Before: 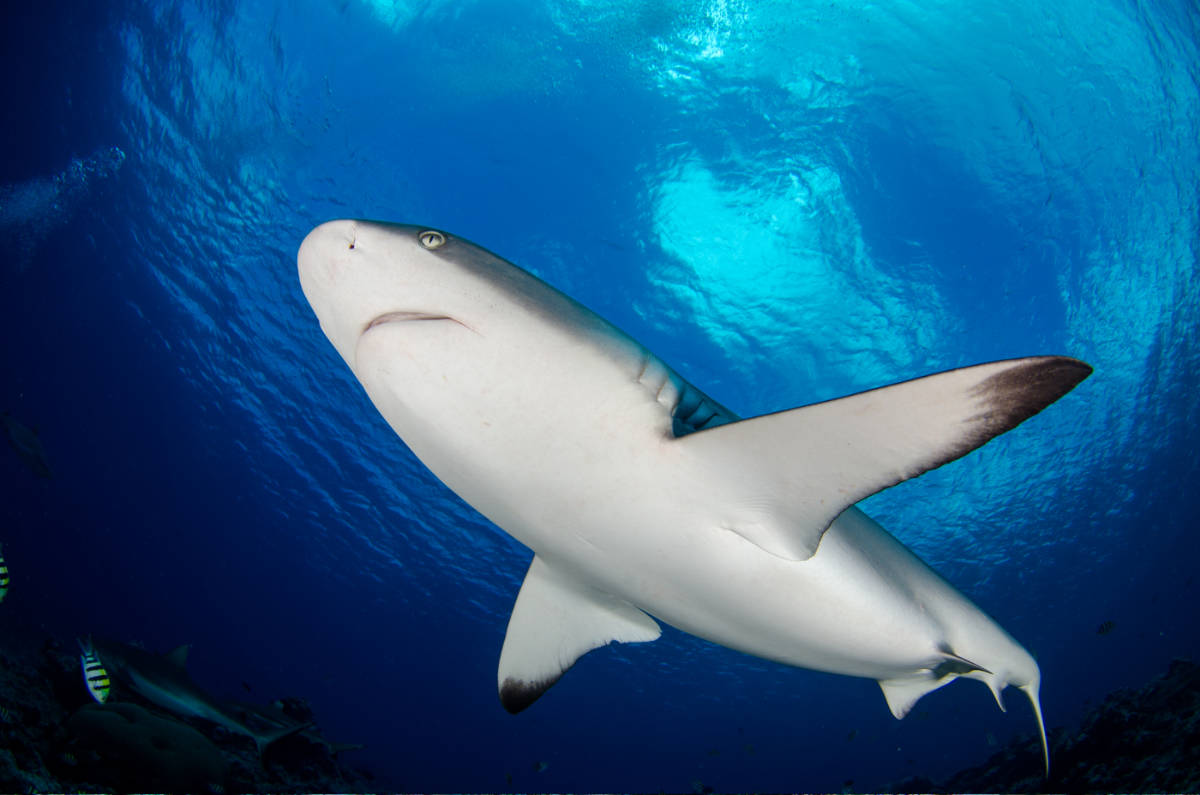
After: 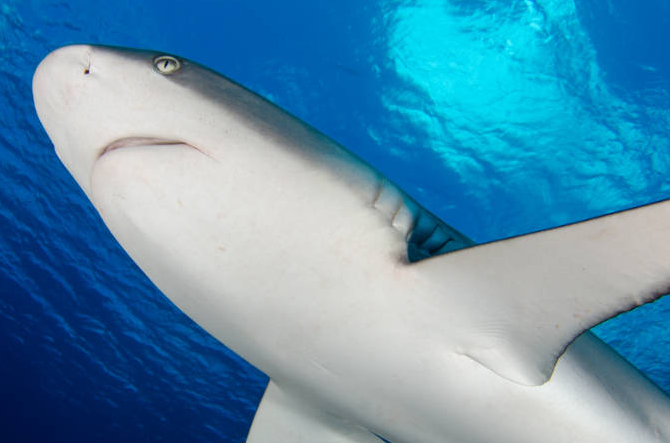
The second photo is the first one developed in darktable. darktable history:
crop and rotate: left 22.13%, top 22.054%, right 22.026%, bottom 22.102%
exposure: compensate highlight preservation false
